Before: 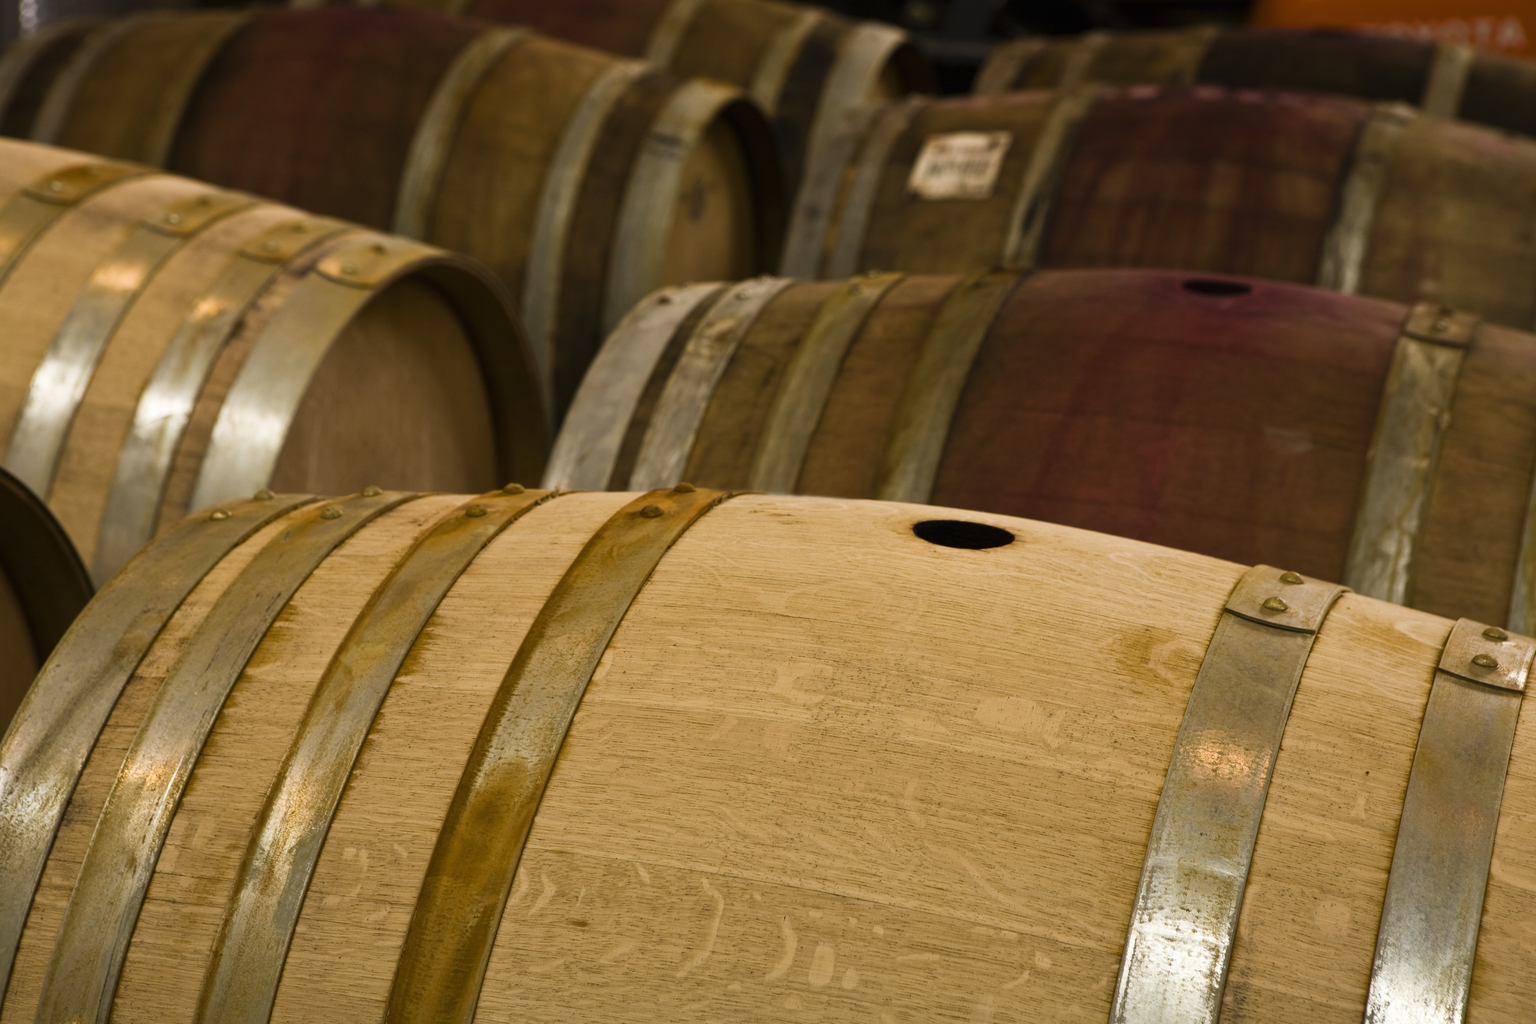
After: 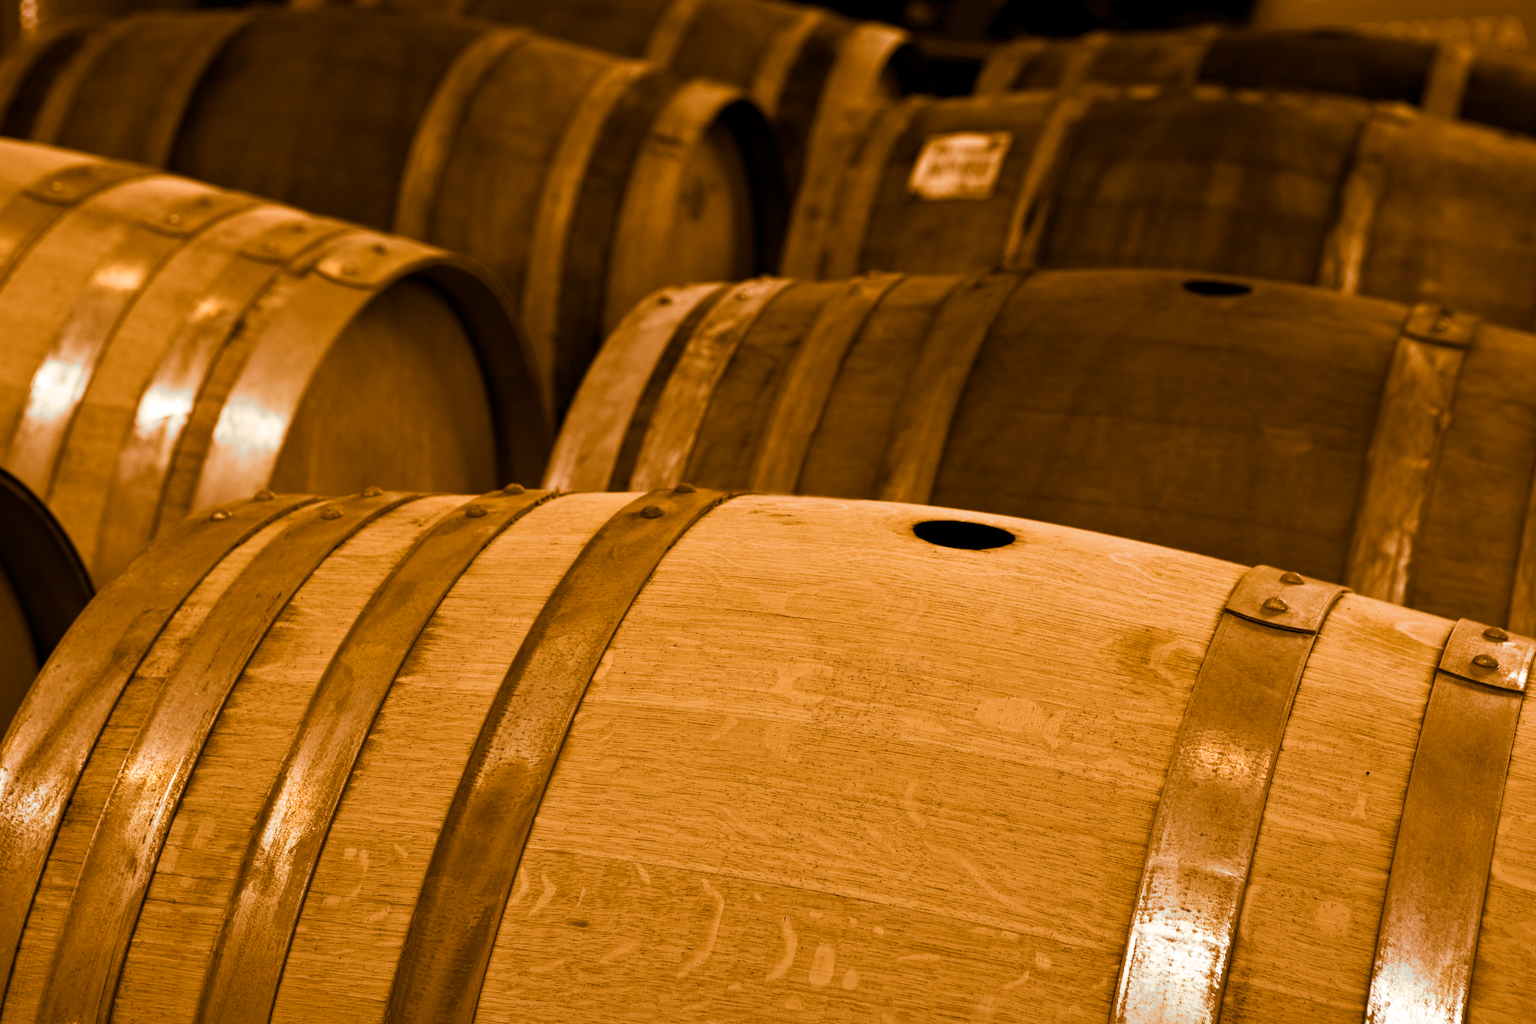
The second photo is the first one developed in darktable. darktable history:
split-toning: shadows › hue 26°, shadows › saturation 0.92, highlights › hue 40°, highlights › saturation 0.92, balance -63, compress 0%
contrast equalizer: octaves 7, y [[0.524 ×6], [0.512 ×6], [0.379 ×6], [0 ×6], [0 ×6]]
